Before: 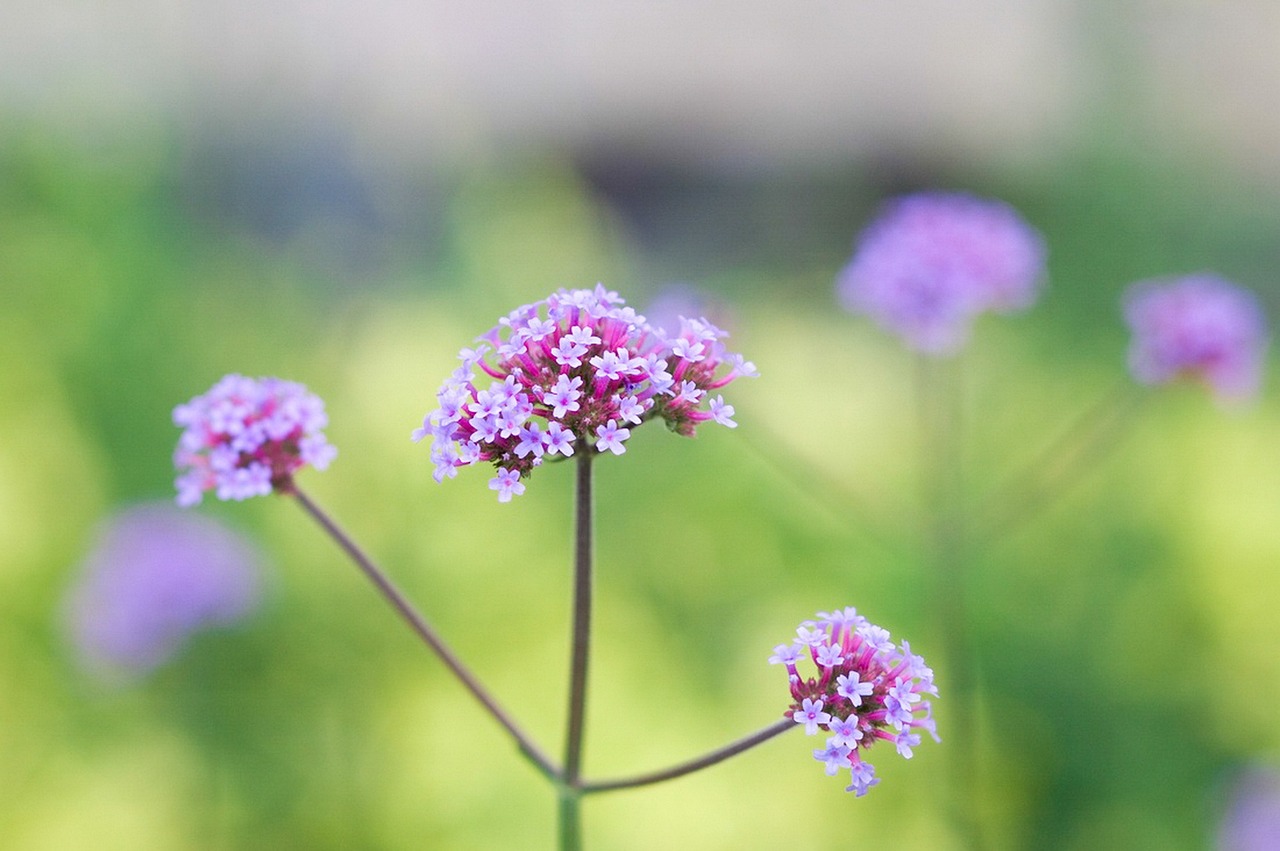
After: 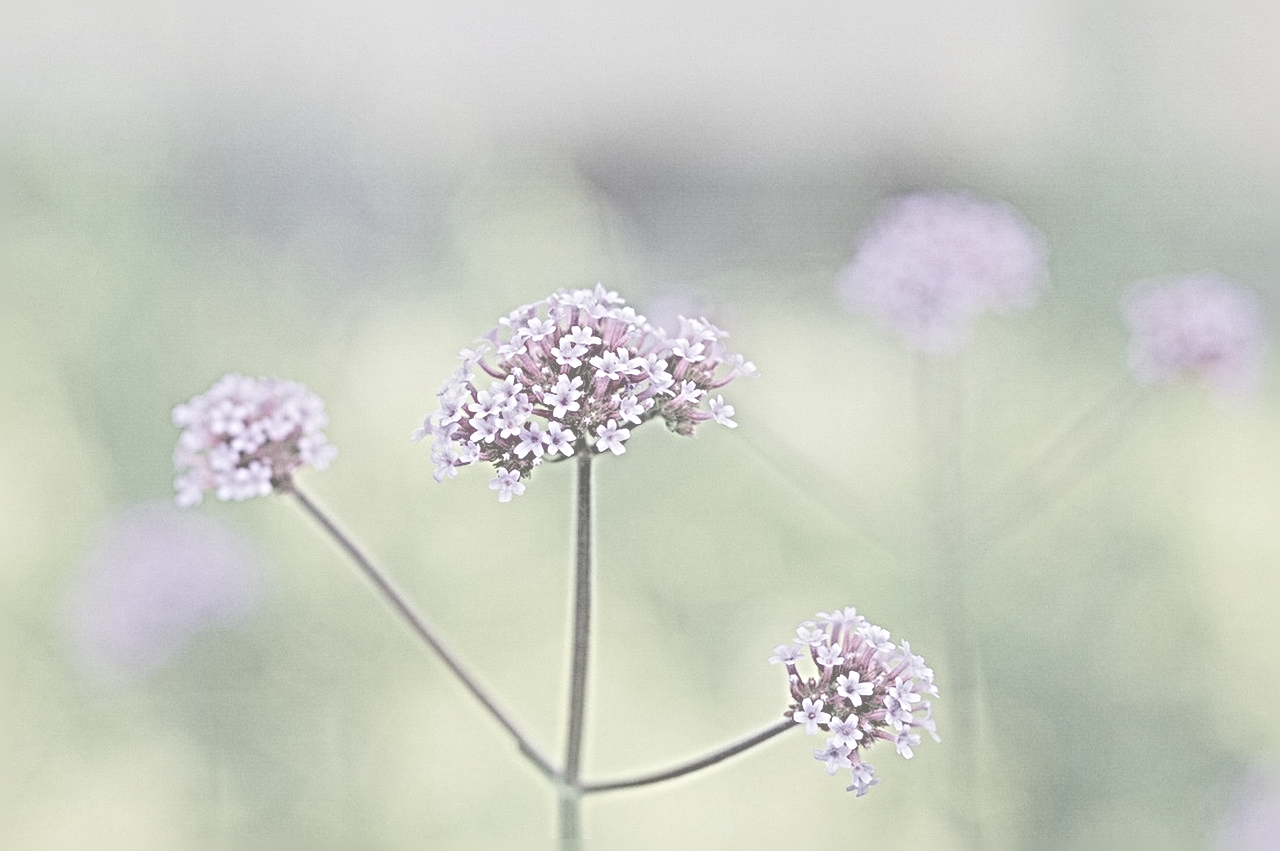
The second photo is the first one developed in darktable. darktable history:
white balance: emerald 1
contrast brightness saturation: contrast -0.32, brightness 0.75, saturation -0.78
sharpen: radius 6.3, amount 1.8, threshold 0
local contrast: on, module defaults
